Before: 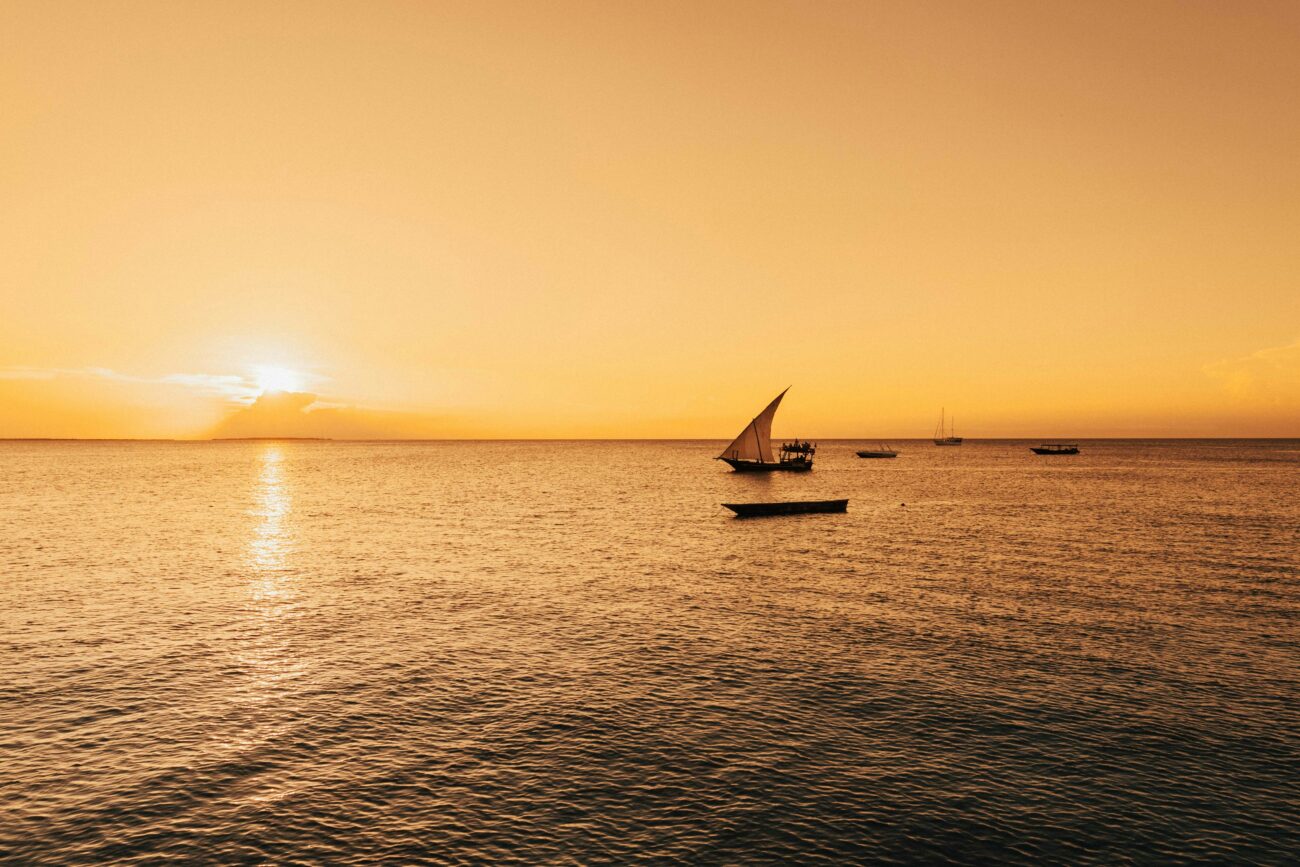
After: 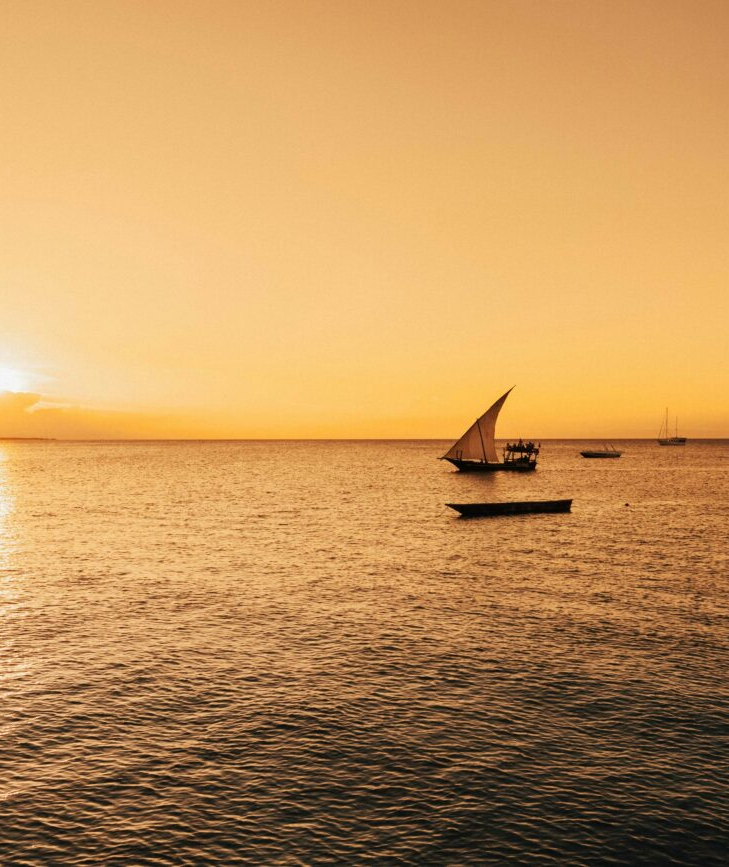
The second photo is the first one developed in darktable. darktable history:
crop: left 21.267%, right 22.632%
